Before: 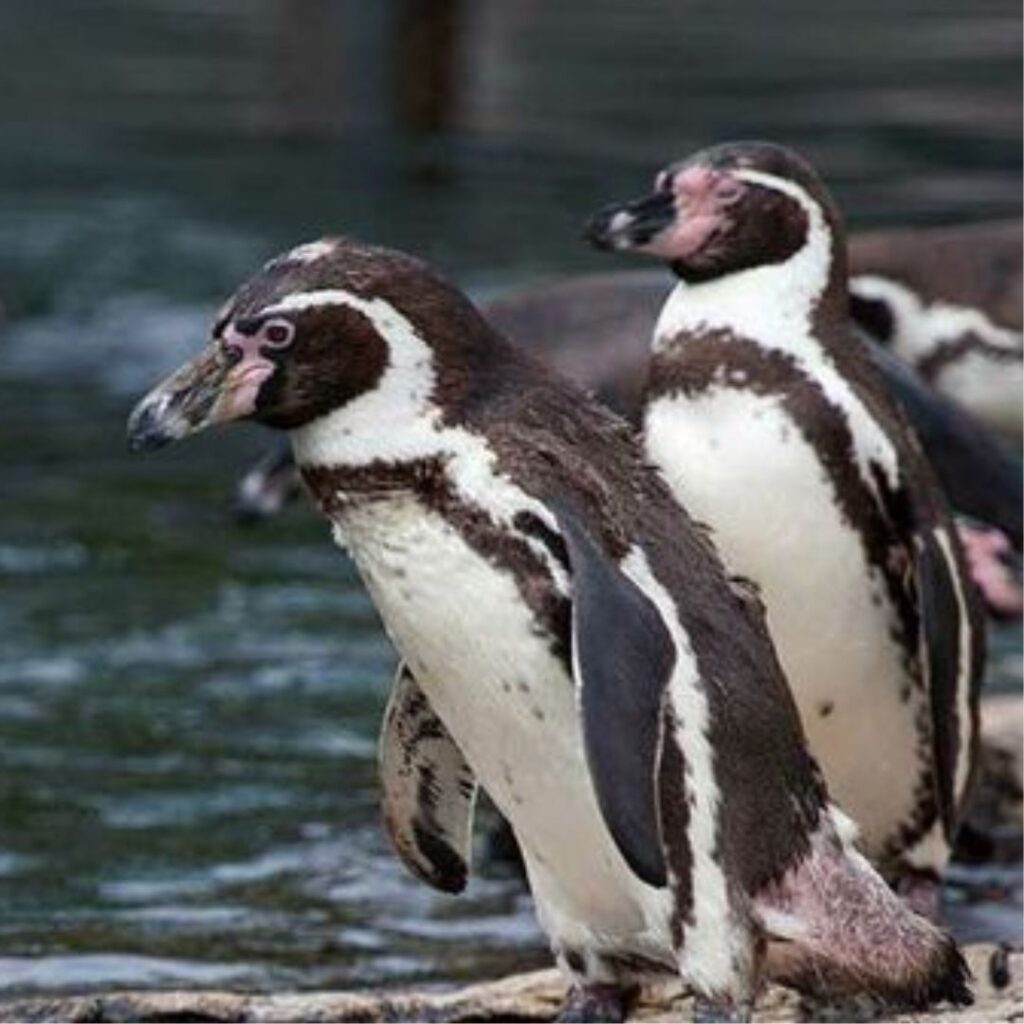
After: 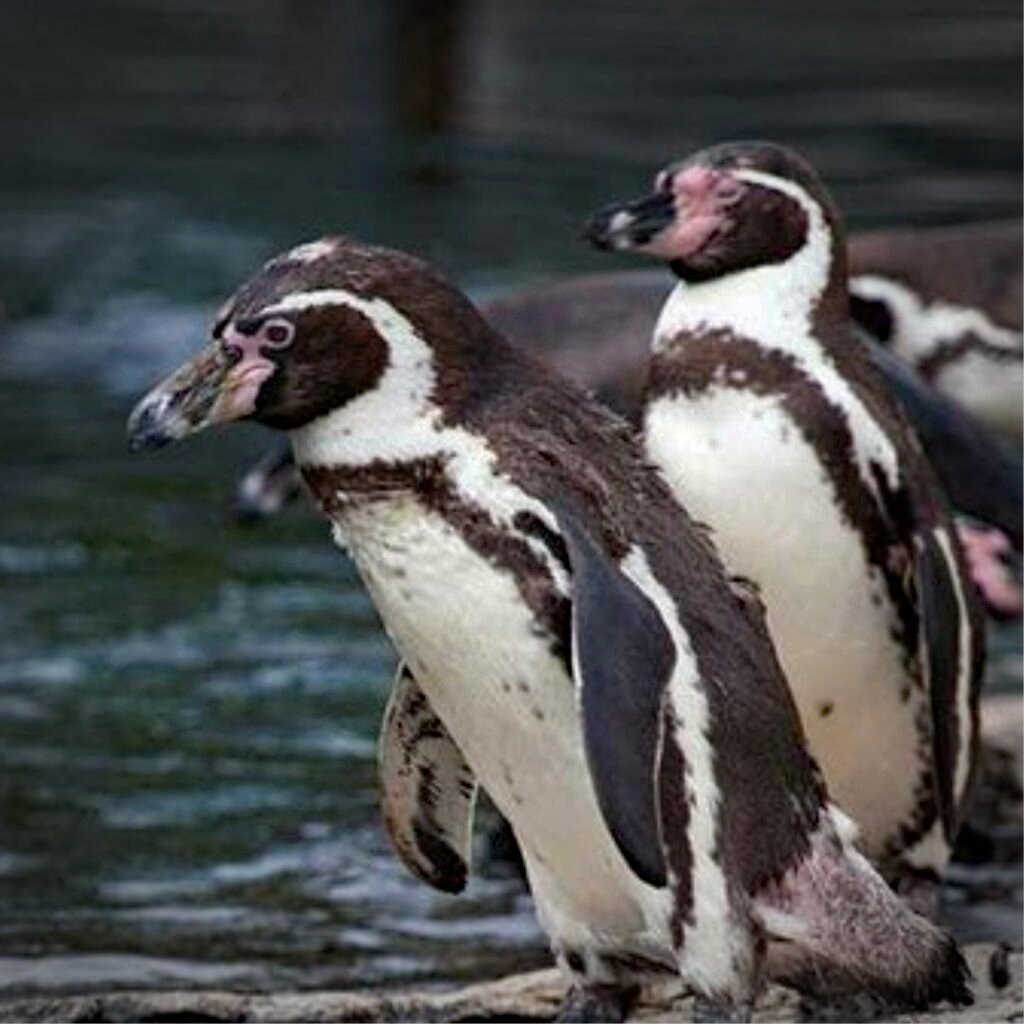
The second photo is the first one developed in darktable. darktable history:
haze removal: adaptive false
vignetting: fall-off start 89.3%, fall-off radius 43.69%, width/height ratio 1.164
